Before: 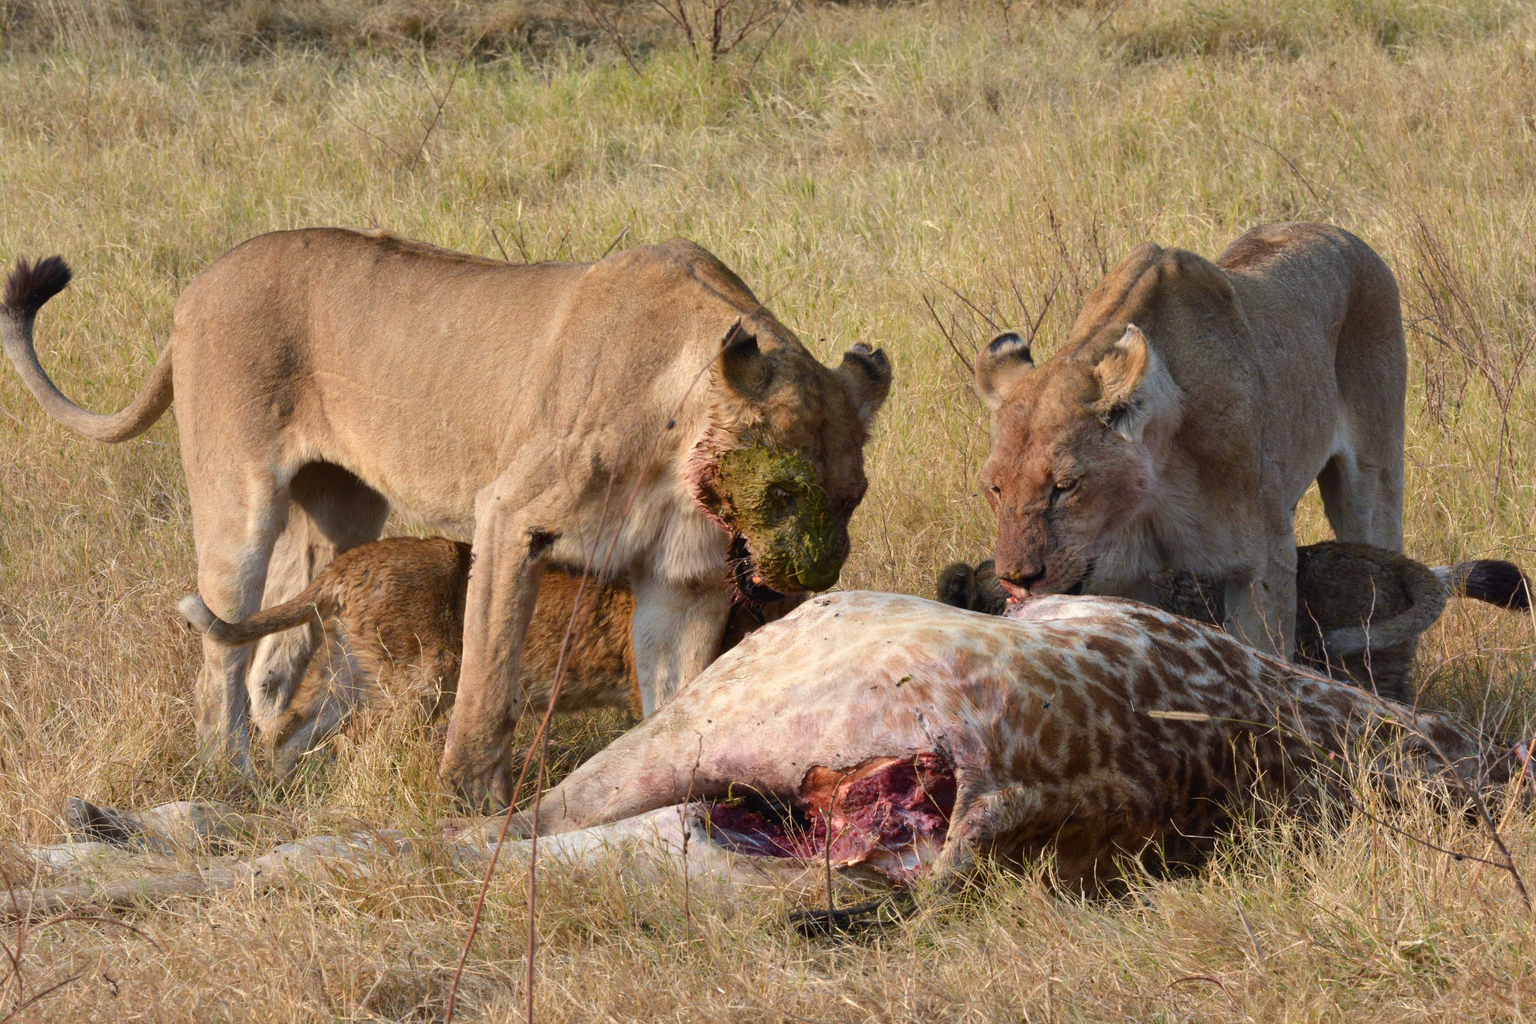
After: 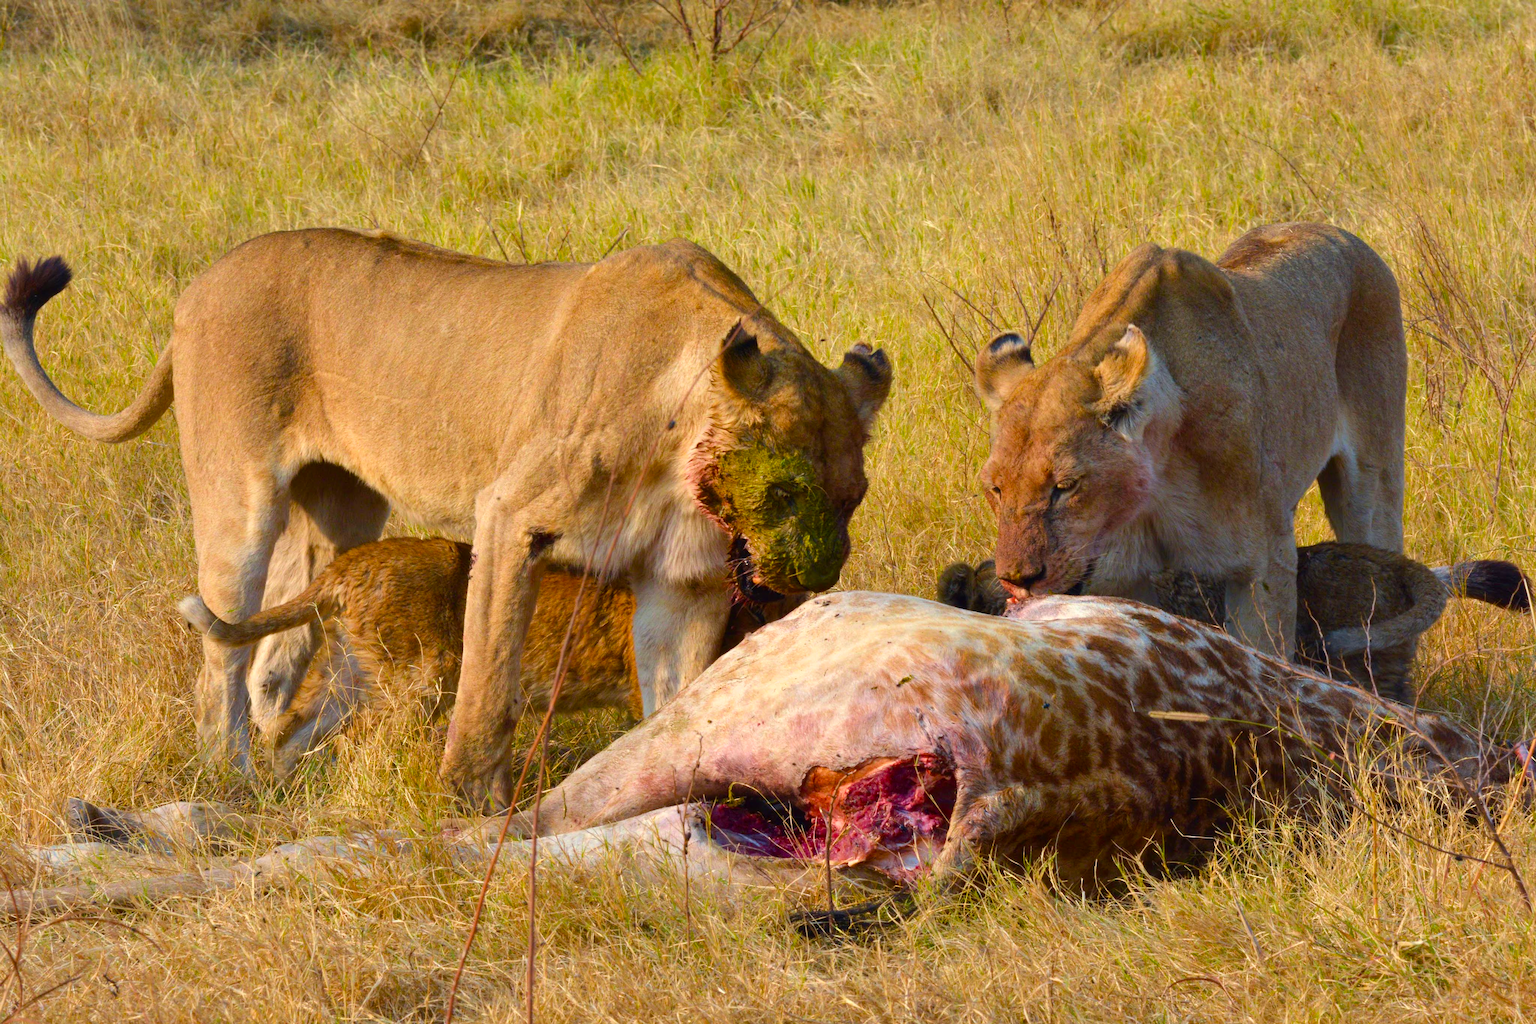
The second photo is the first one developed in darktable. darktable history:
velvia: strength 51.19%, mid-tones bias 0.502
